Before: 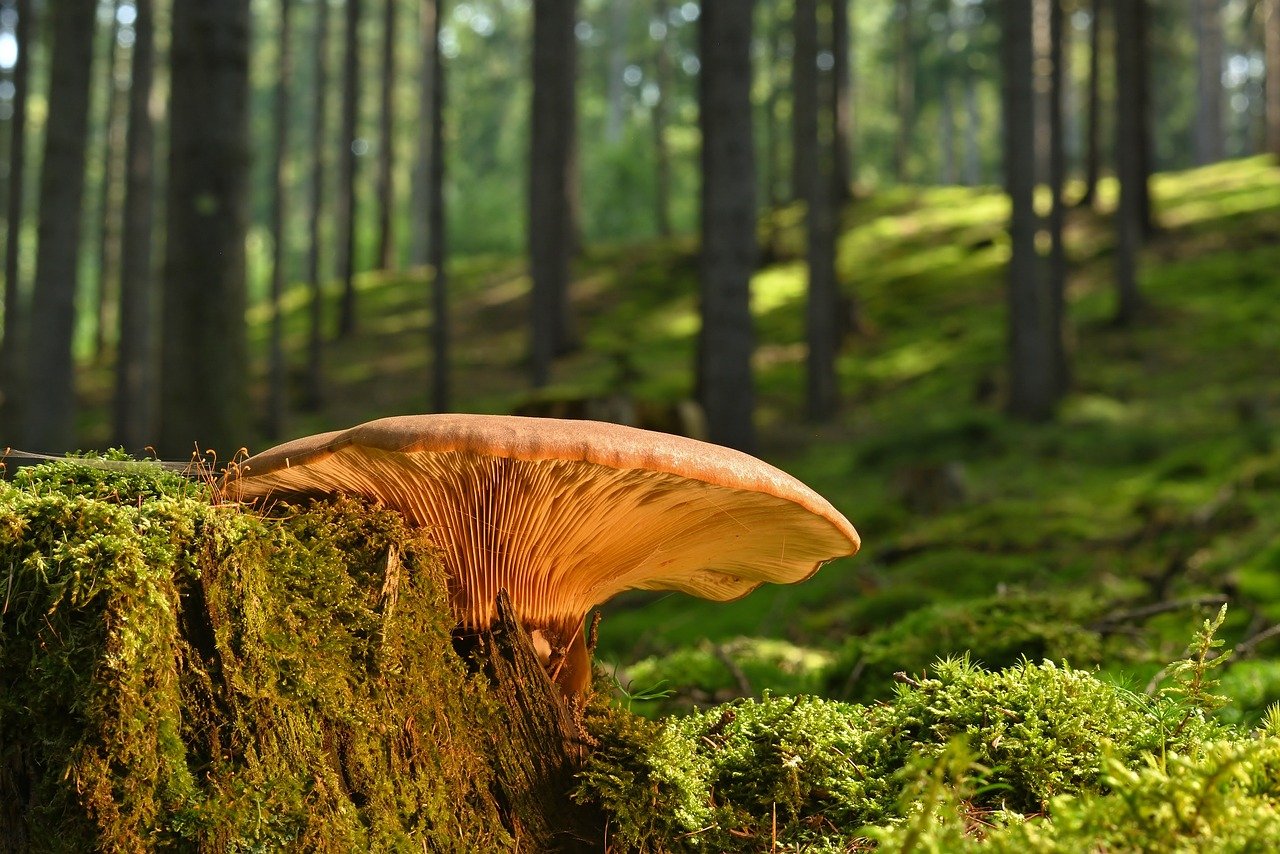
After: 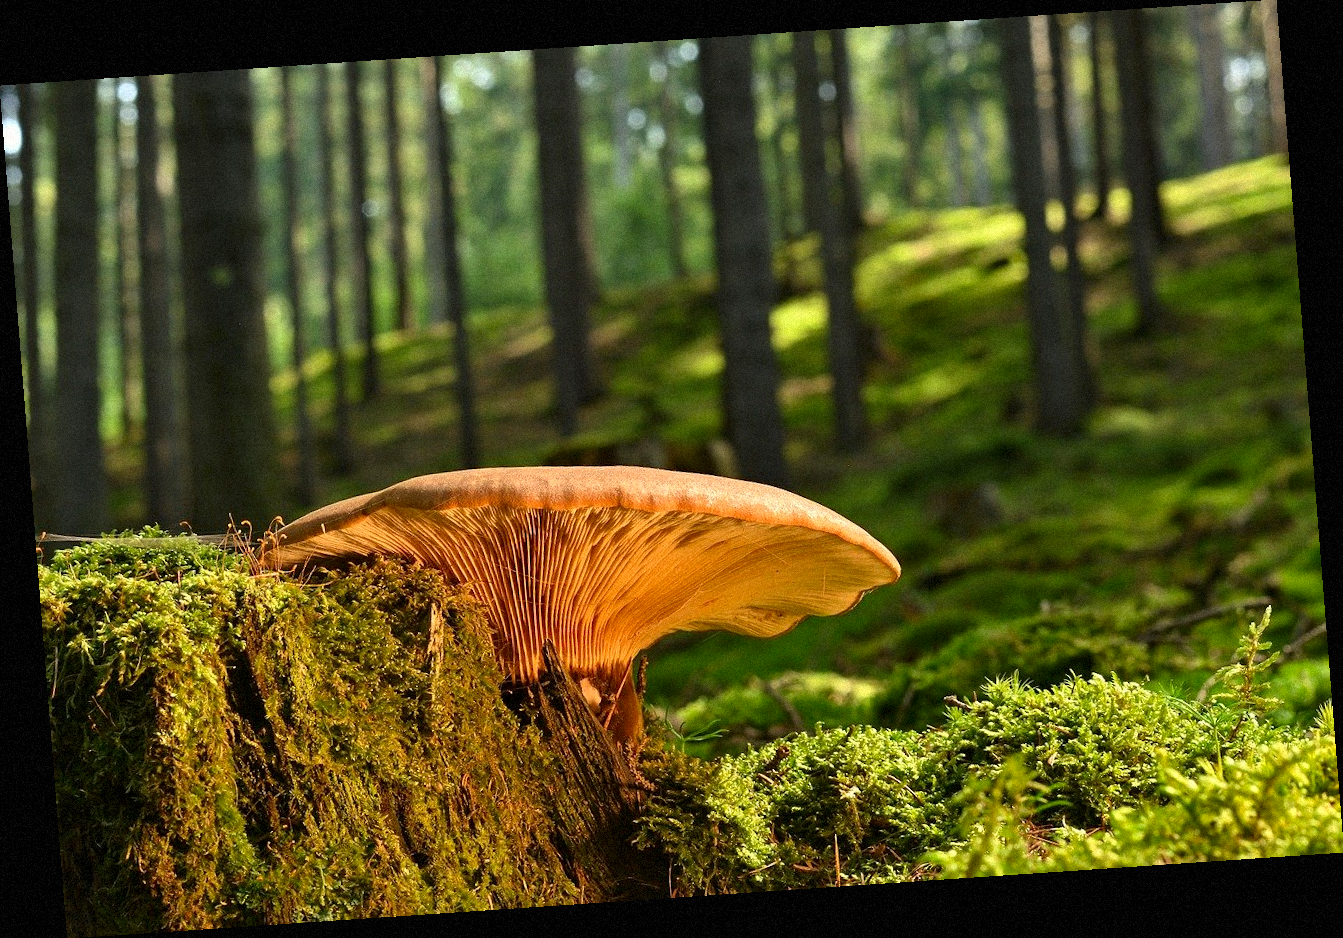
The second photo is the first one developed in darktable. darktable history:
grain: mid-tones bias 0%
local contrast: mode bilateral grid, contrast 20, coarseness 50, detail 120%, midtone range 0.2
rotate and perspective: rotation -4.2°, shear 0.006, automatic cropping off
color correction: highlights b* 3
contrast brightness saturation: contrast 0.1, brightness 0.03, saturation 0.09
shadows and highlights: shadows -30, highlights 30
